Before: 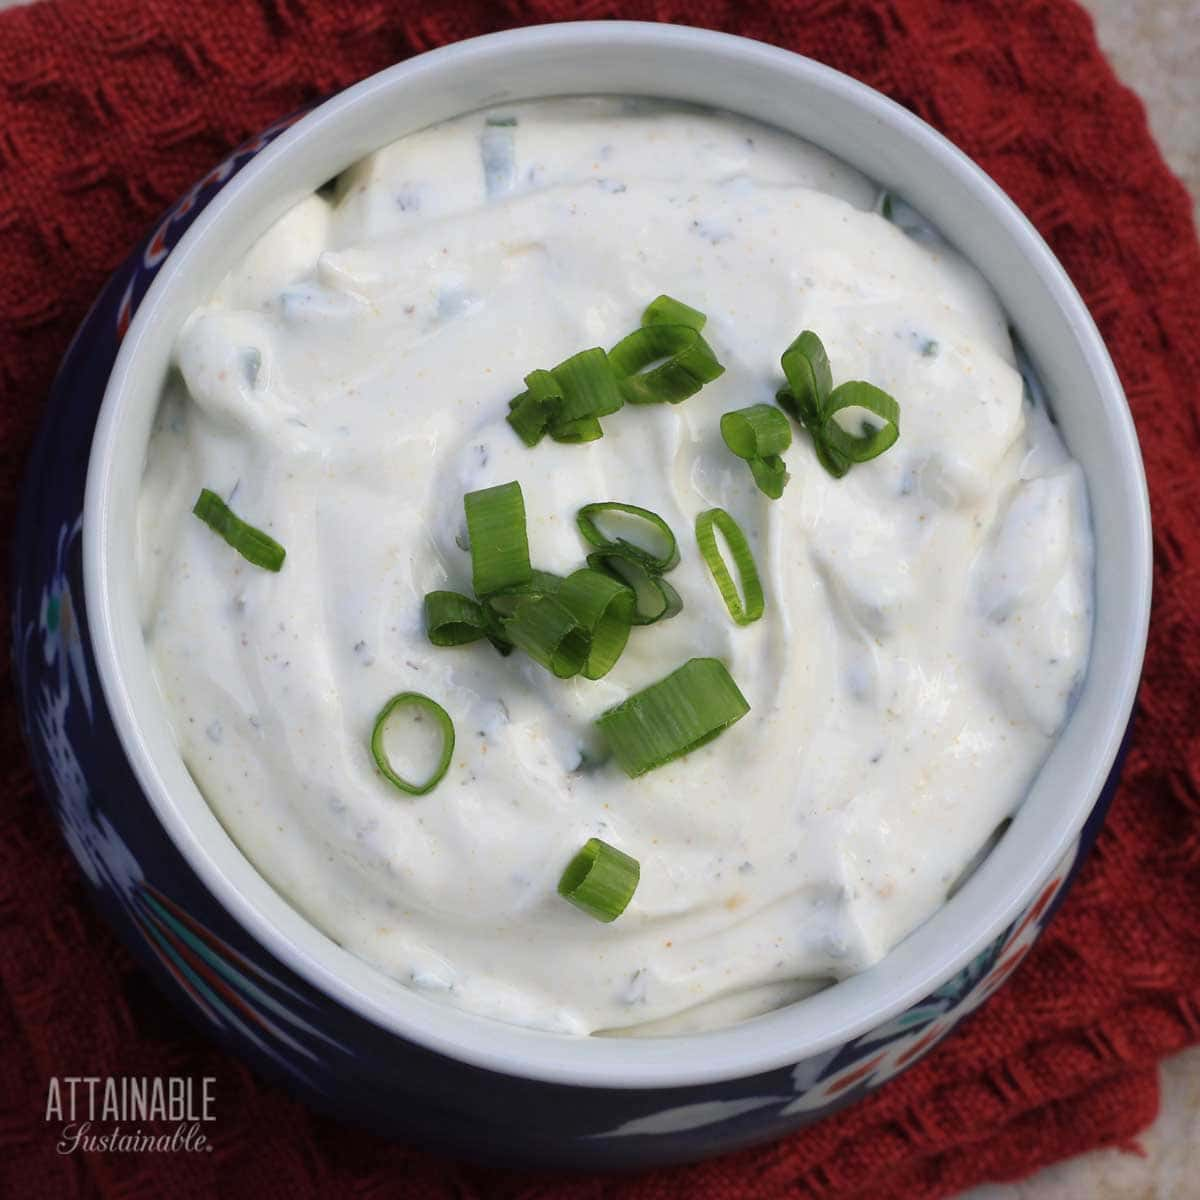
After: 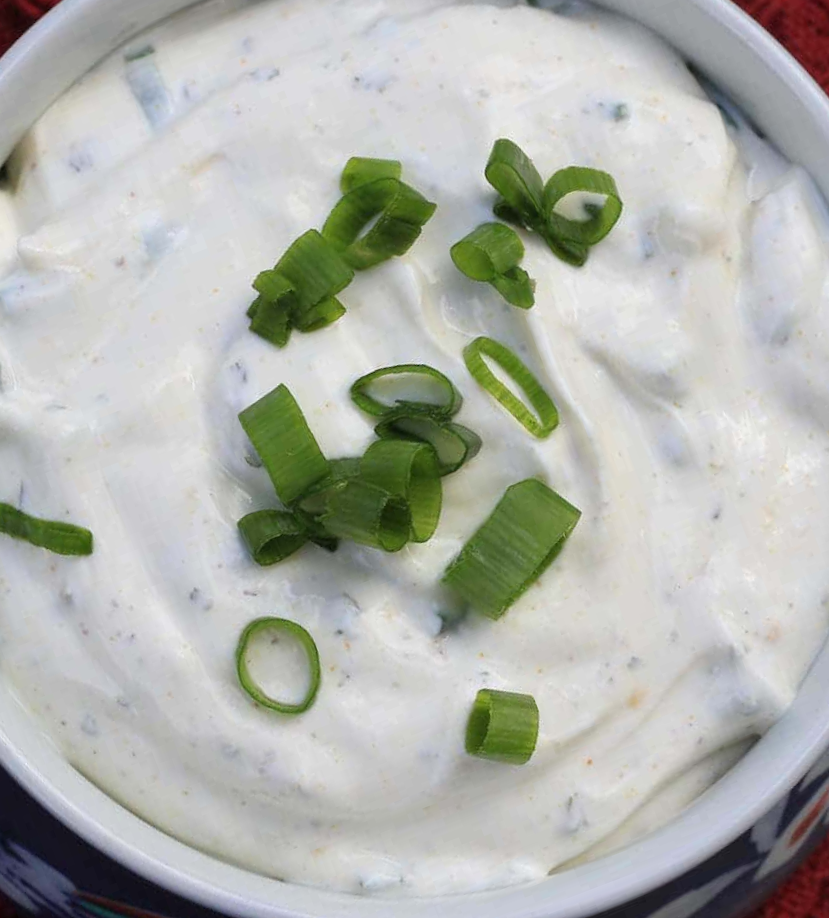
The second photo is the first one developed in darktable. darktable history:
crop and rotate: angle 20.95°, left 6.803%, right 3.967%, bottom 1.112%
